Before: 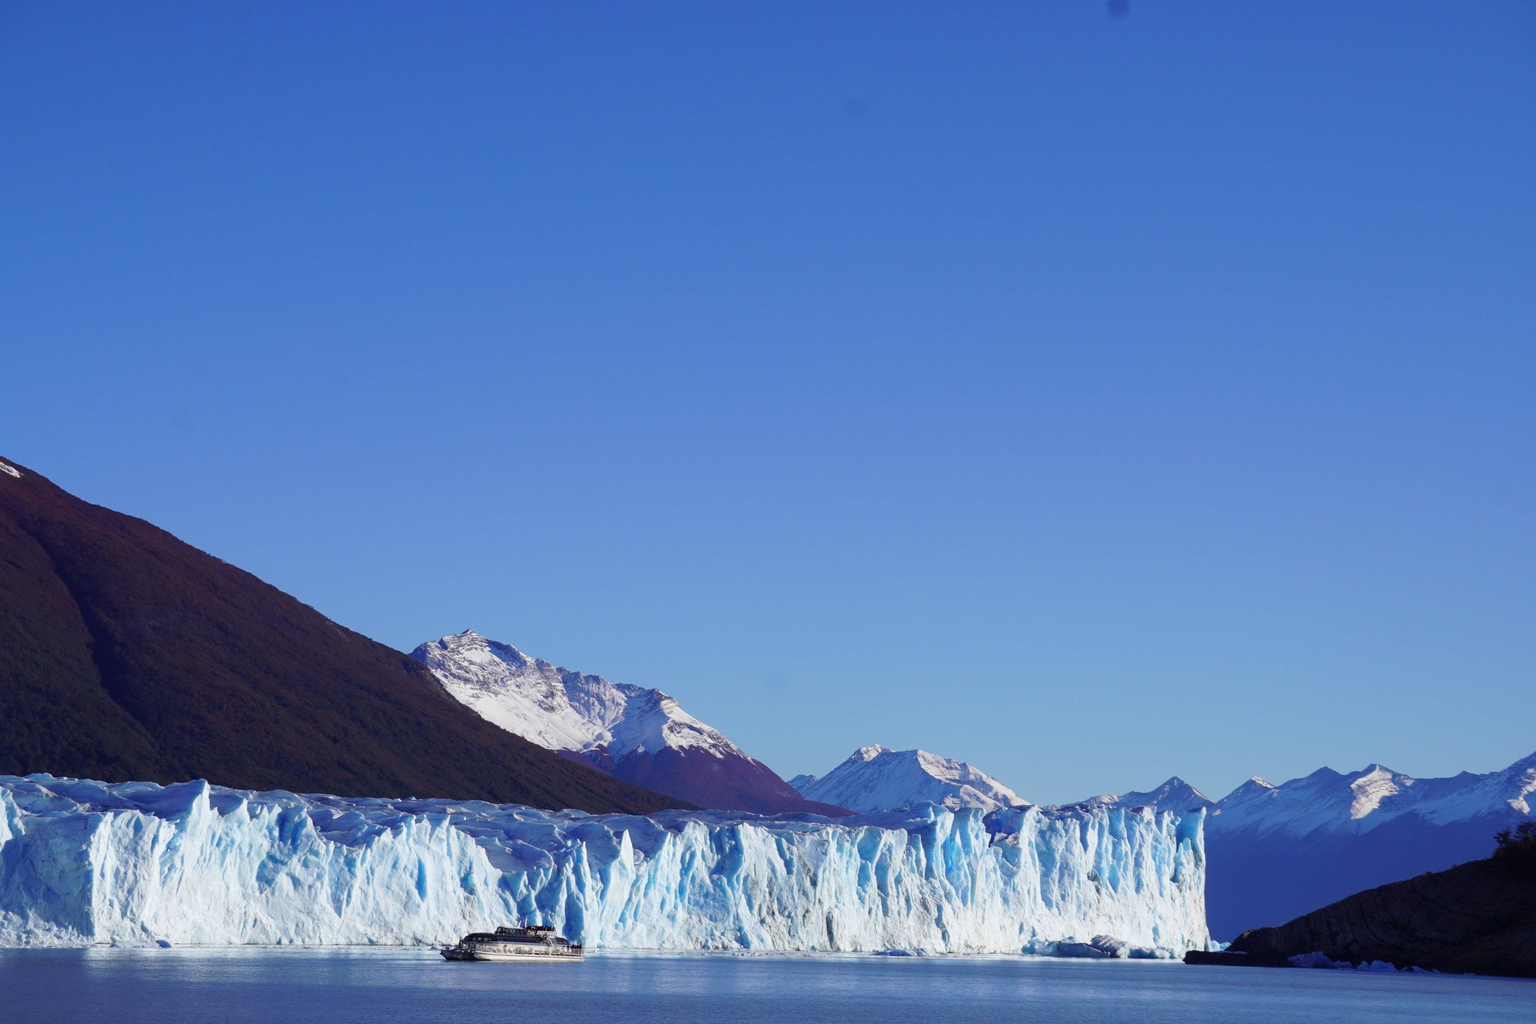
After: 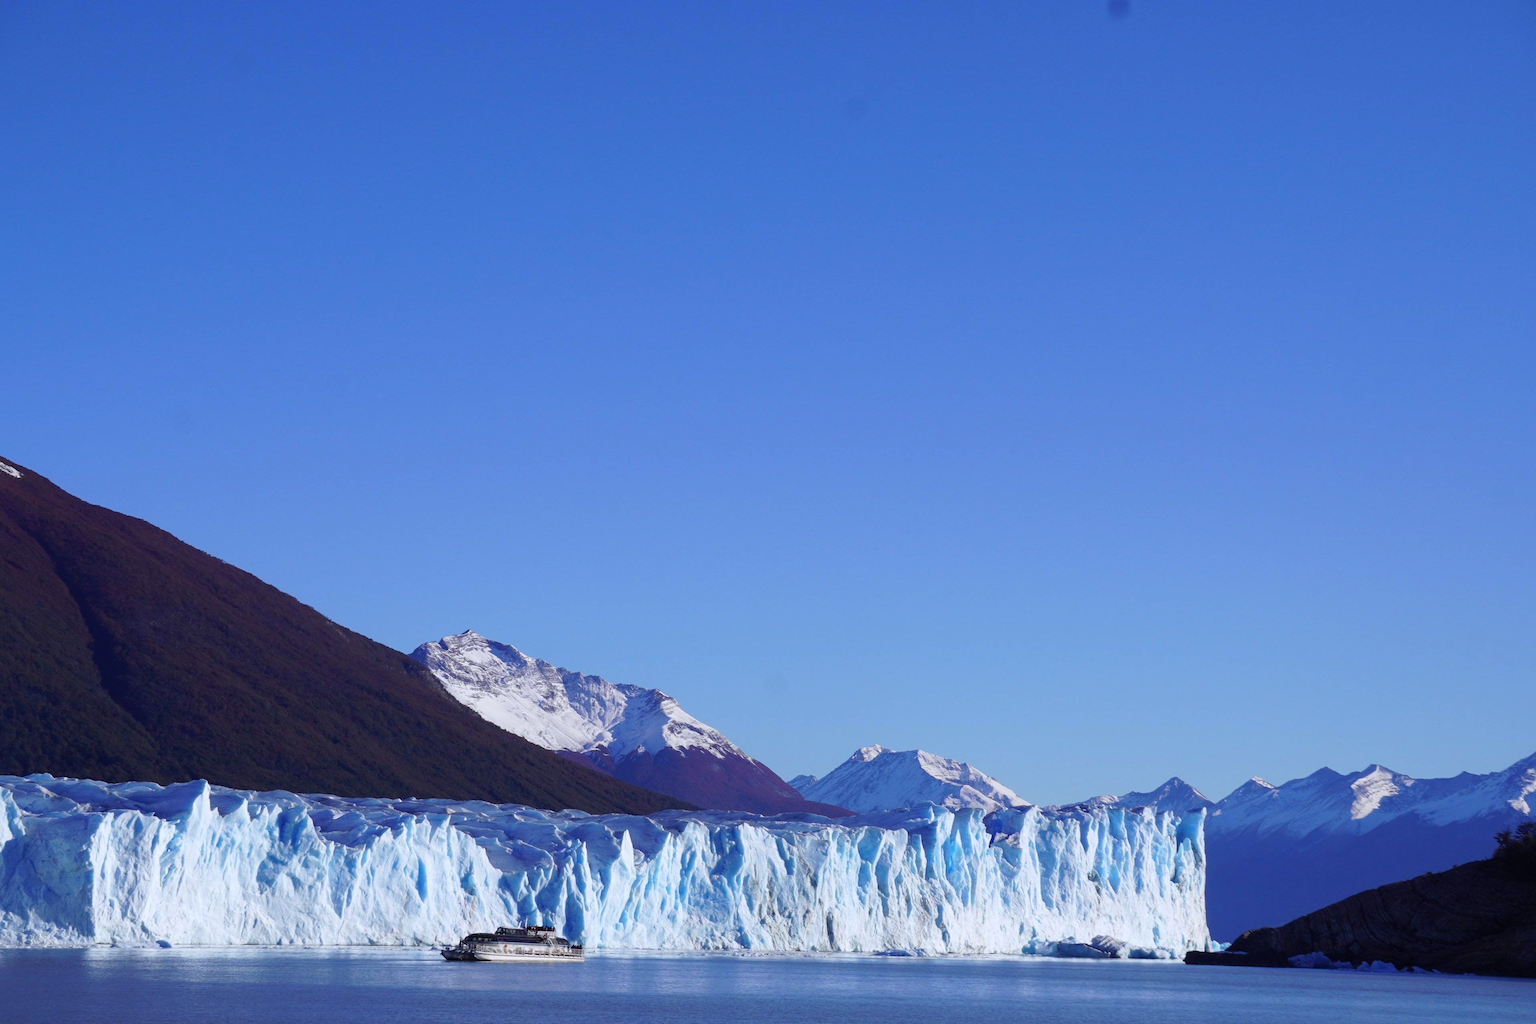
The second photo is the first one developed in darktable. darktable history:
white balance: red 0.984, blue 1.059
rotate and perspective: automatic cropping original format, crop left 0, crop top 0
